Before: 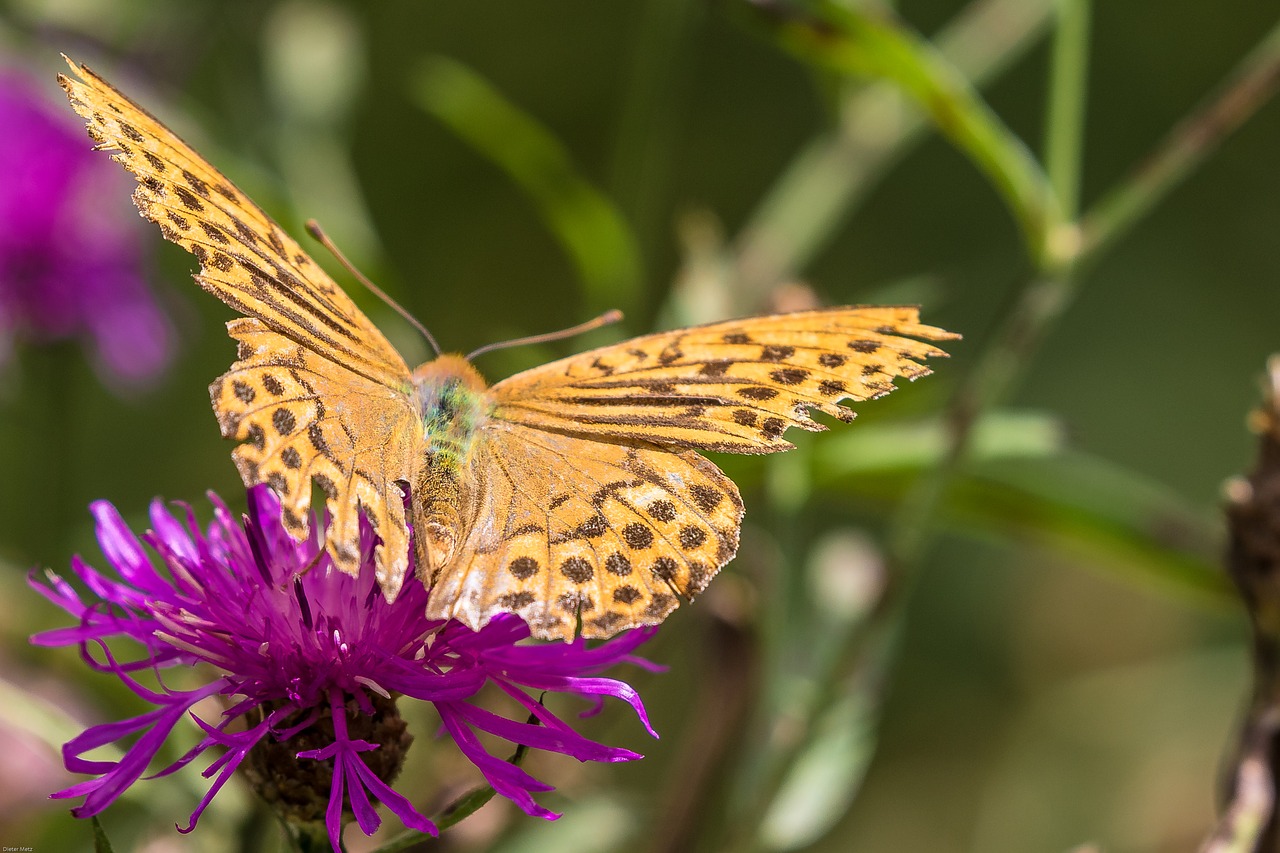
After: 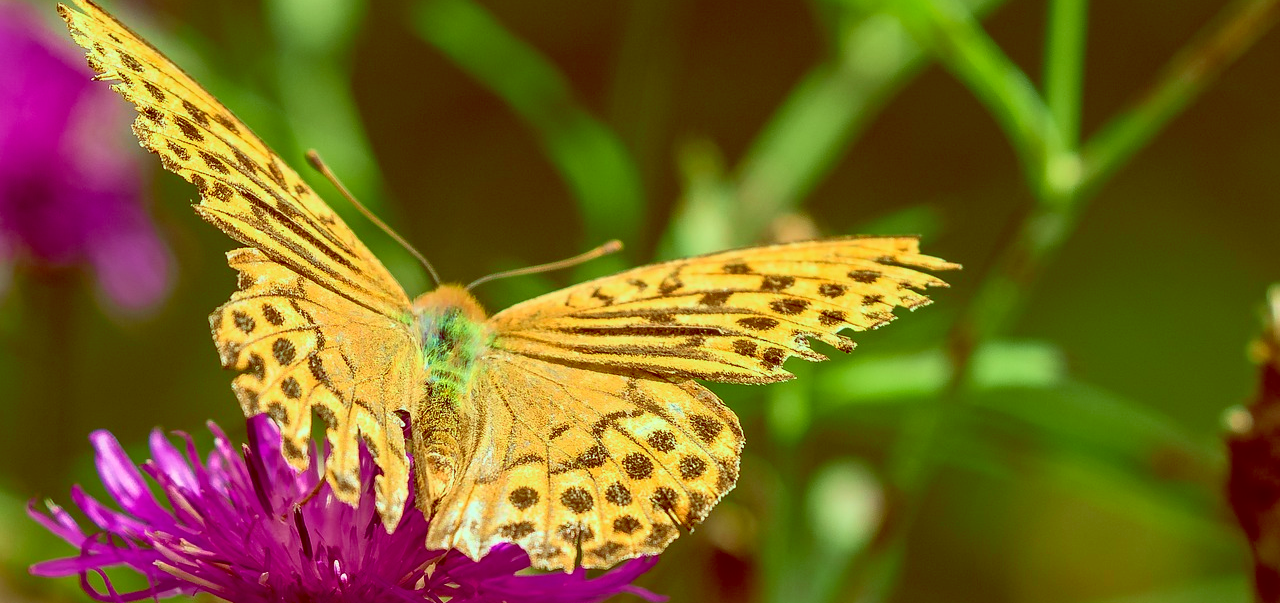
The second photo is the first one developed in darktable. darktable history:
color balance: lift [1, 1.015, 0.987, 0.985], gamma [1, 0.959, 1.042, 0.958], gain [0.927, 0.938, 1.072, 0.928], contrast 1.5%
tone curve: curves: ch0 [(0, 0) (0.051, 0.047) (0.102, 0.099) (0.232, 0.249) (0.462, 0.501) (0.698, 0.761) (0.908, 0.946) (1, 1)]; ch1 [(0, 0) (0.339, 0.298) (0.402, 0.363) (0.453, 0.413) (0.485, 0.469) (0.494, 0.493) (0.504, 0.501) (0.525, 0.533) (0.563, 0.591) (0.597, 0.631) (1, 1)]; ch2 [(0, 0) (0.48, 0.48) (0.504, 0.5) (0.539, 0.554) (0.59, 0.628) (0.642, 0.682) (0.824, 0.815) (1, 1)], color space Lab, independent channels, preserve colors none
crop and rotate: top 8.293%, bottom 20.996%
